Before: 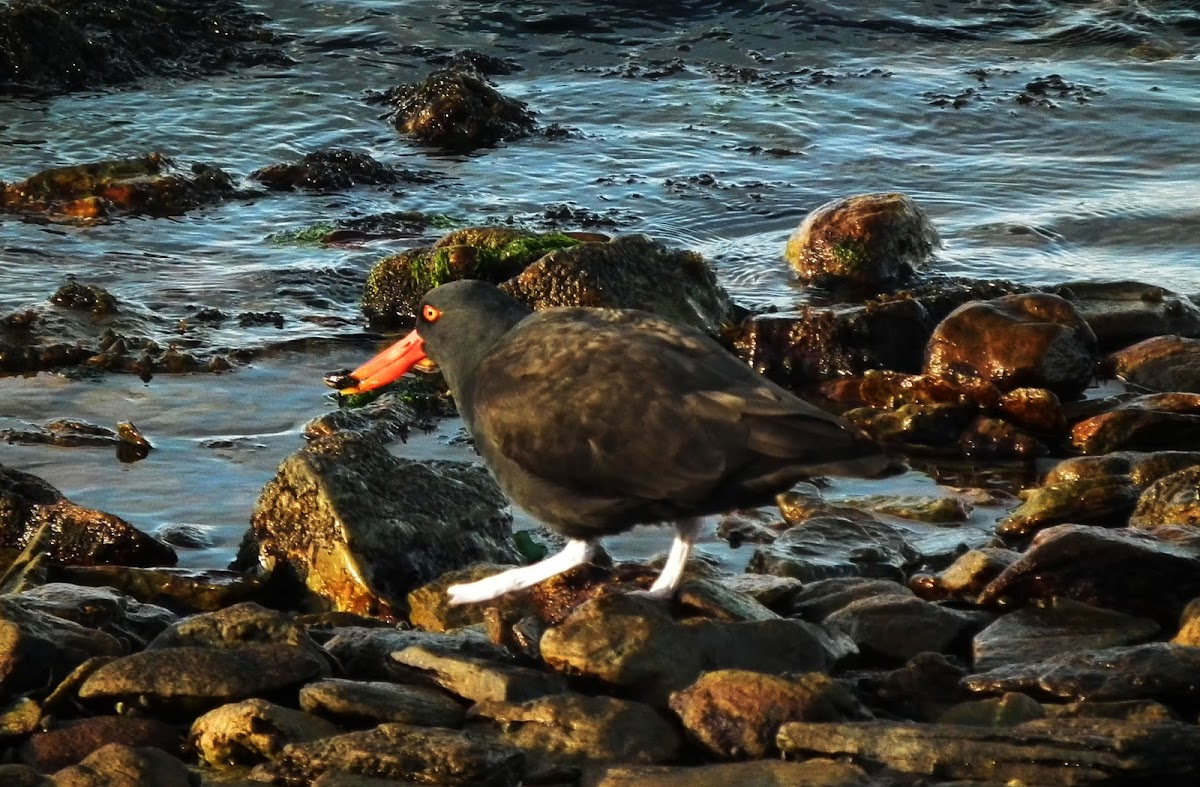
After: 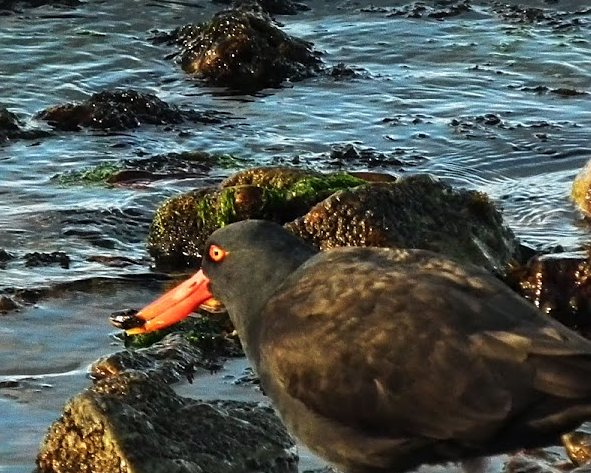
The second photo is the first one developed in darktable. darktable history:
crop: left 17.835%, top 7.675%, right 32.881%, bottom 32.213%
sharpen: amount 0.2
